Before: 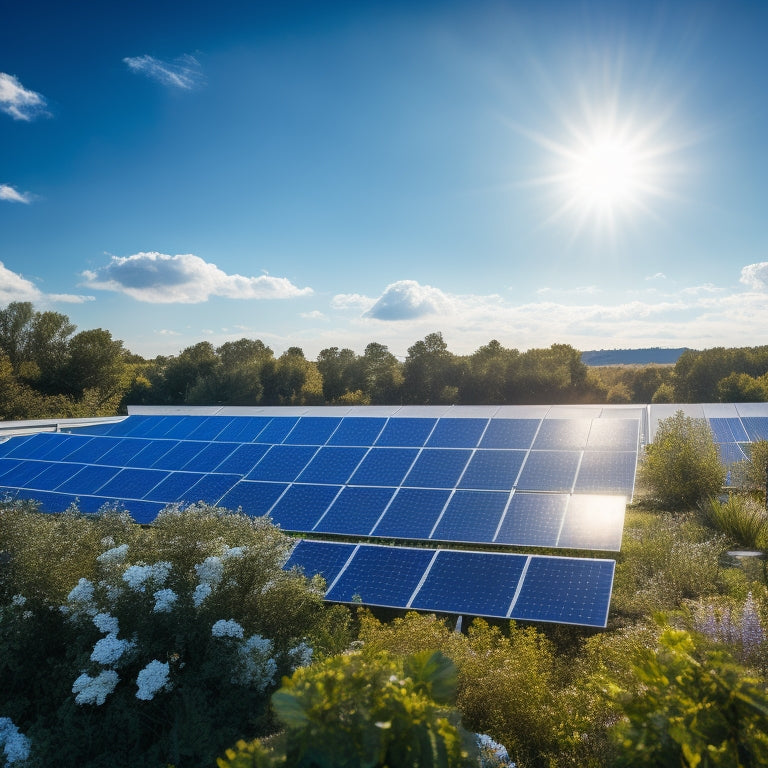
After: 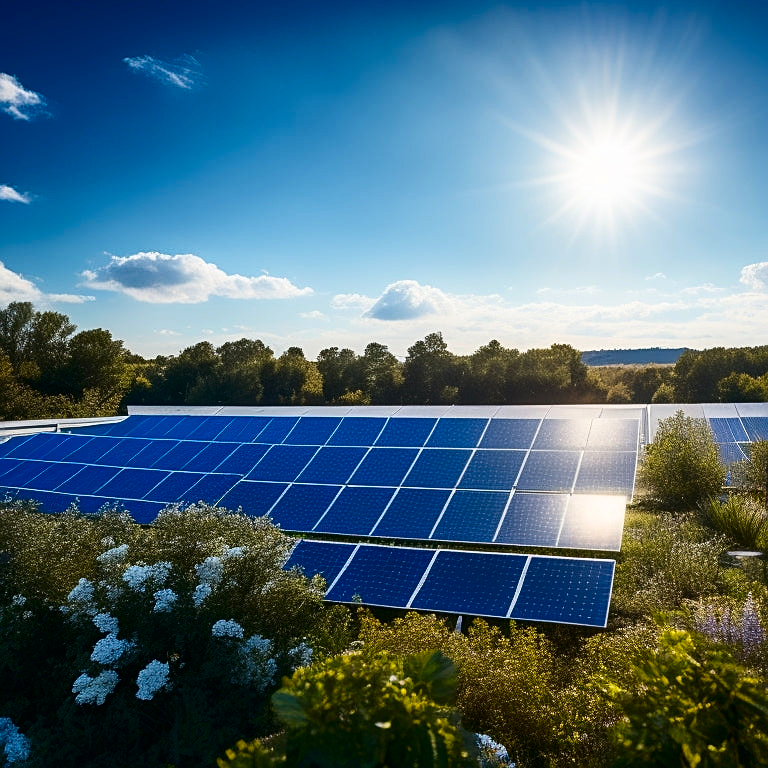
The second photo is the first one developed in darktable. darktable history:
sharpen: on, module defaults
contrast brightness saturation: contrast 0.21, brightness -0.11, saturation 0.21
